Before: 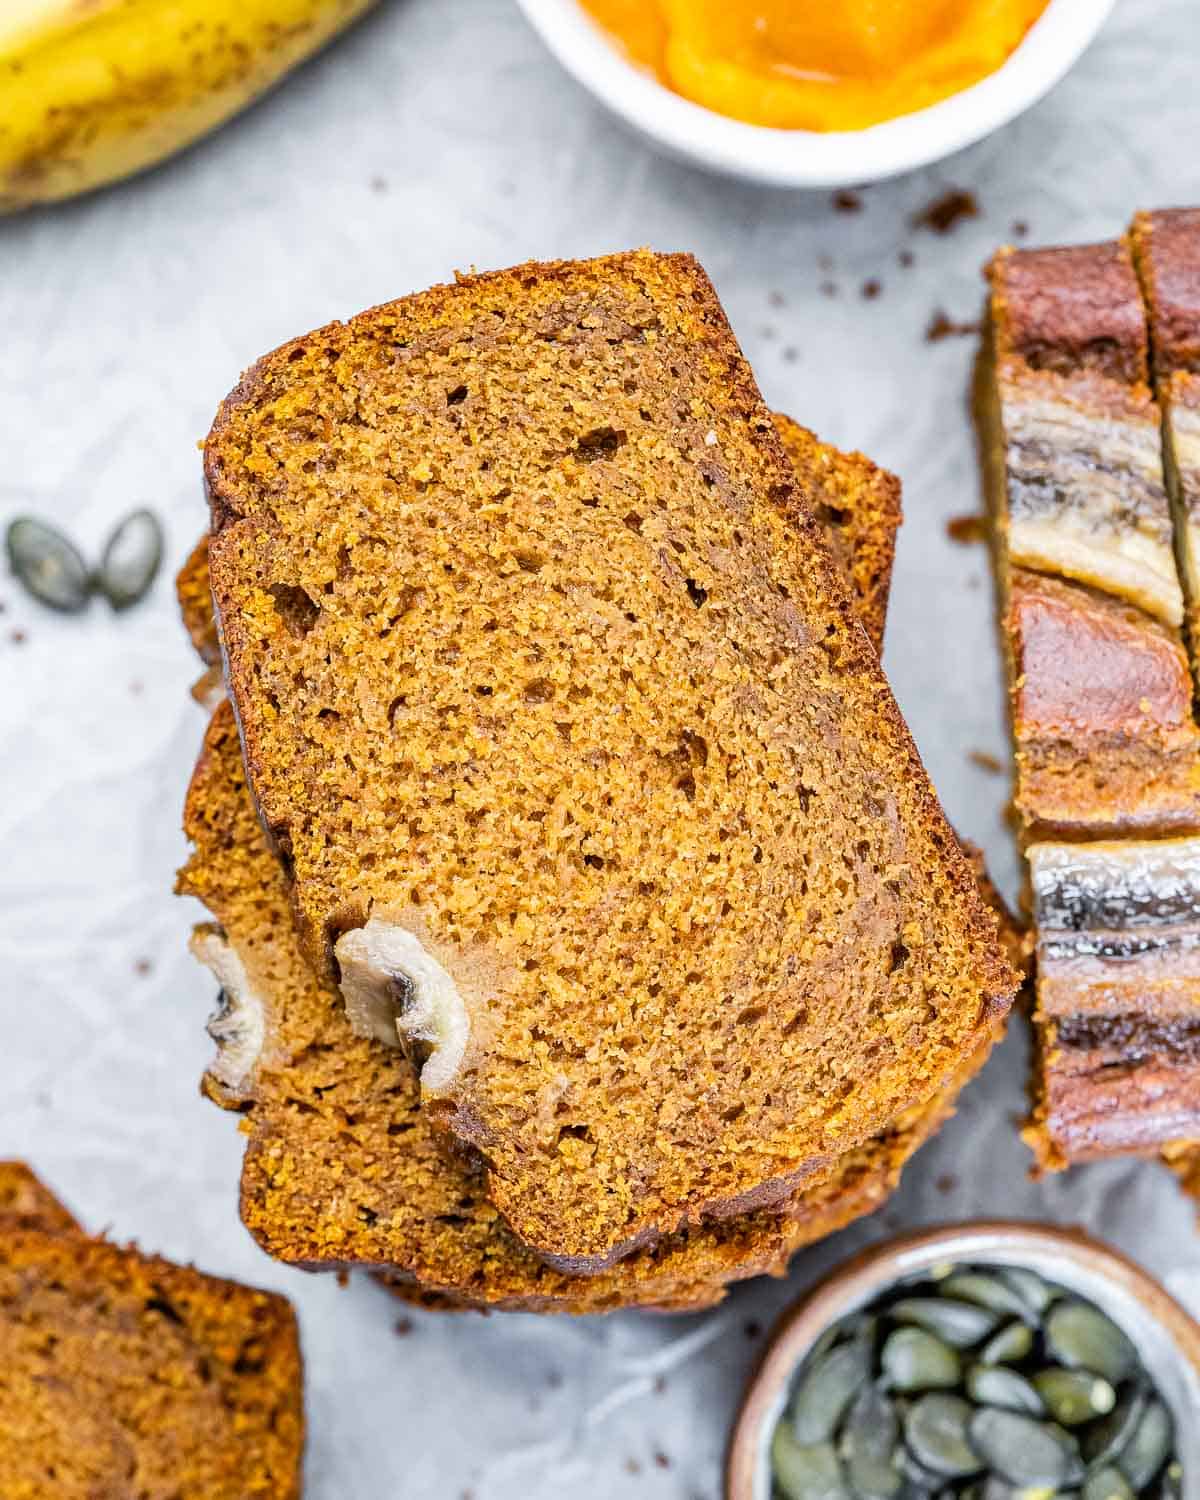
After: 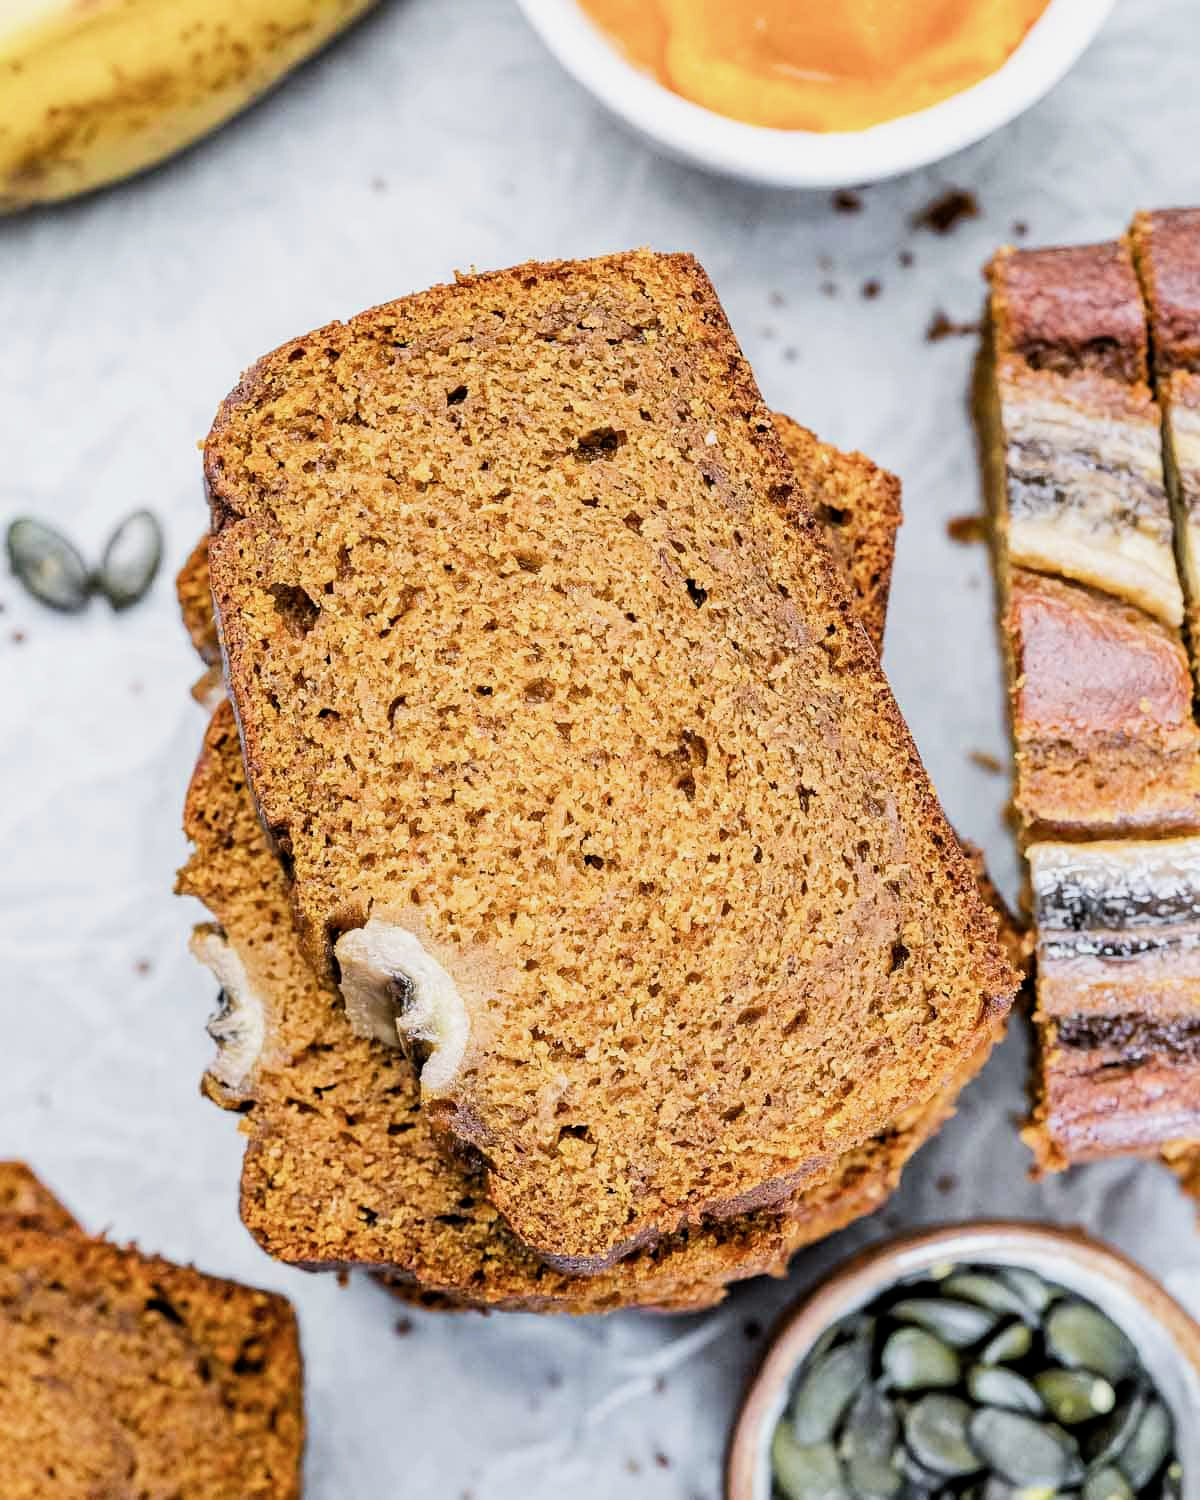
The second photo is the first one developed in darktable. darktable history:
filmic rgb: black relative exposure -16 EV, white relative exposure 5.31 EV, hardness 5.89, contrast 1.259, add noise in highlights 0.001, preserve chrominance max RGB, color science v3 (2019), use custom middle-gray values true, contrast in highlights soft
